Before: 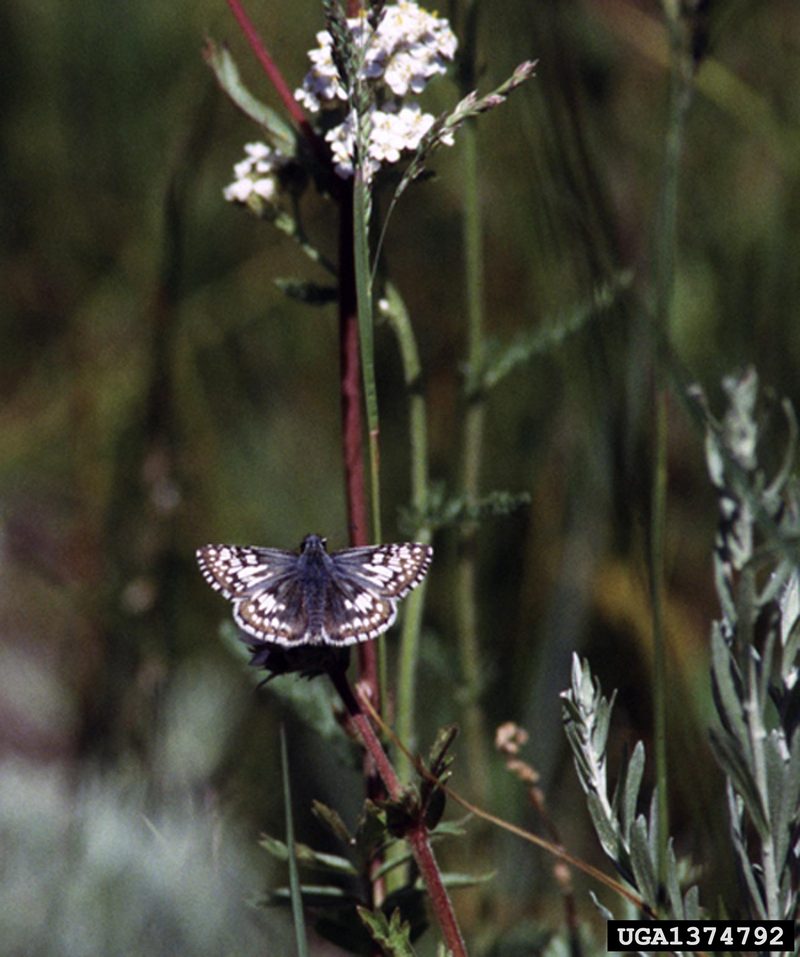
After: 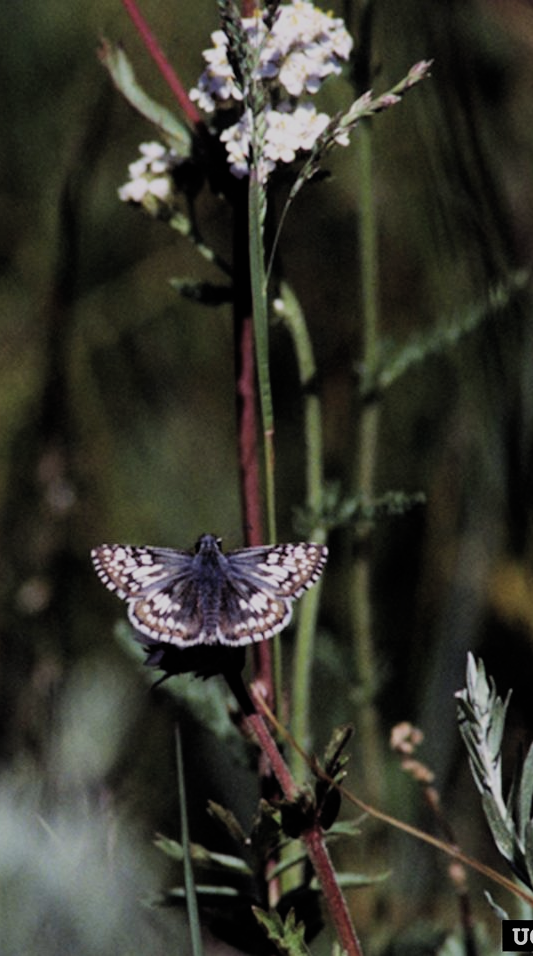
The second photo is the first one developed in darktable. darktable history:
crop and rotate: left 13.37%, right 19.974%
filmic rgb: black relative exposure -7.43 EV, white relative exposure 4.87 EV, hardness 3.4, color science v4 (2020)
